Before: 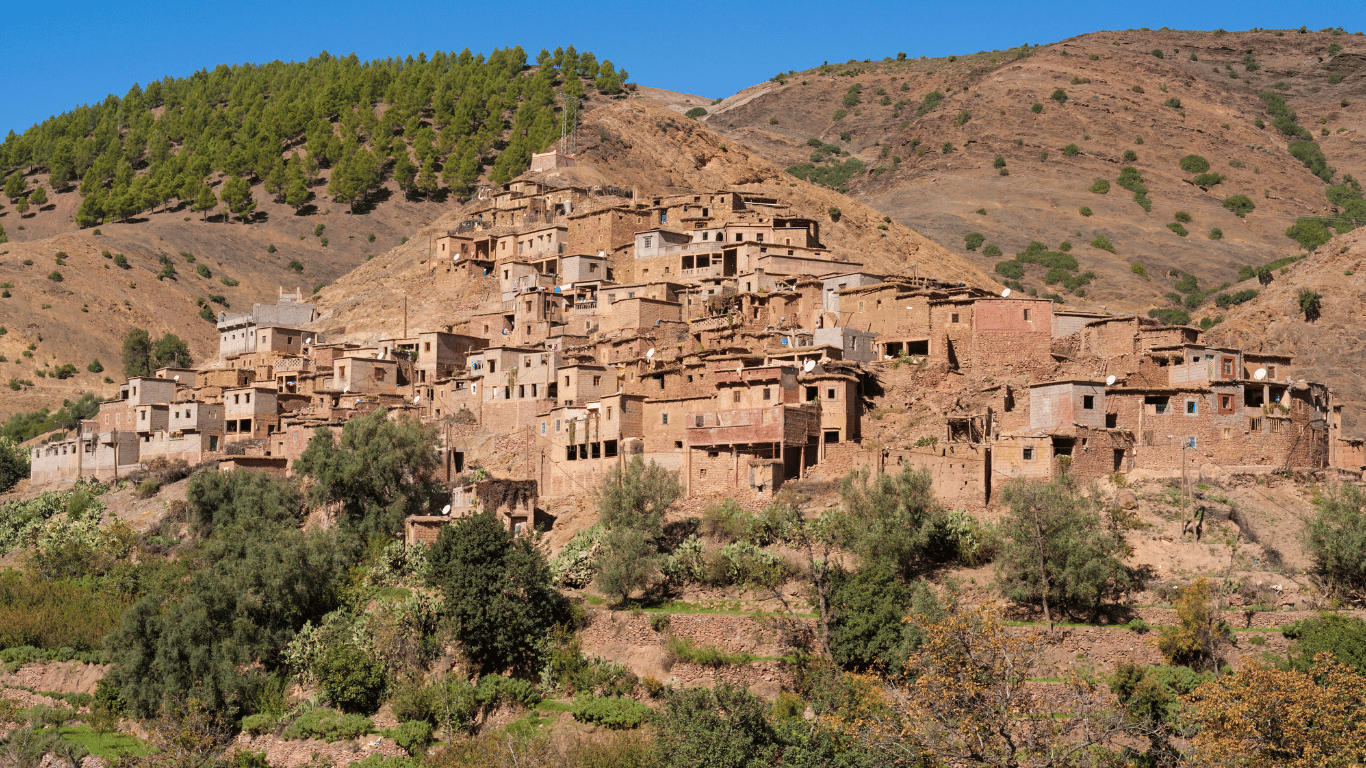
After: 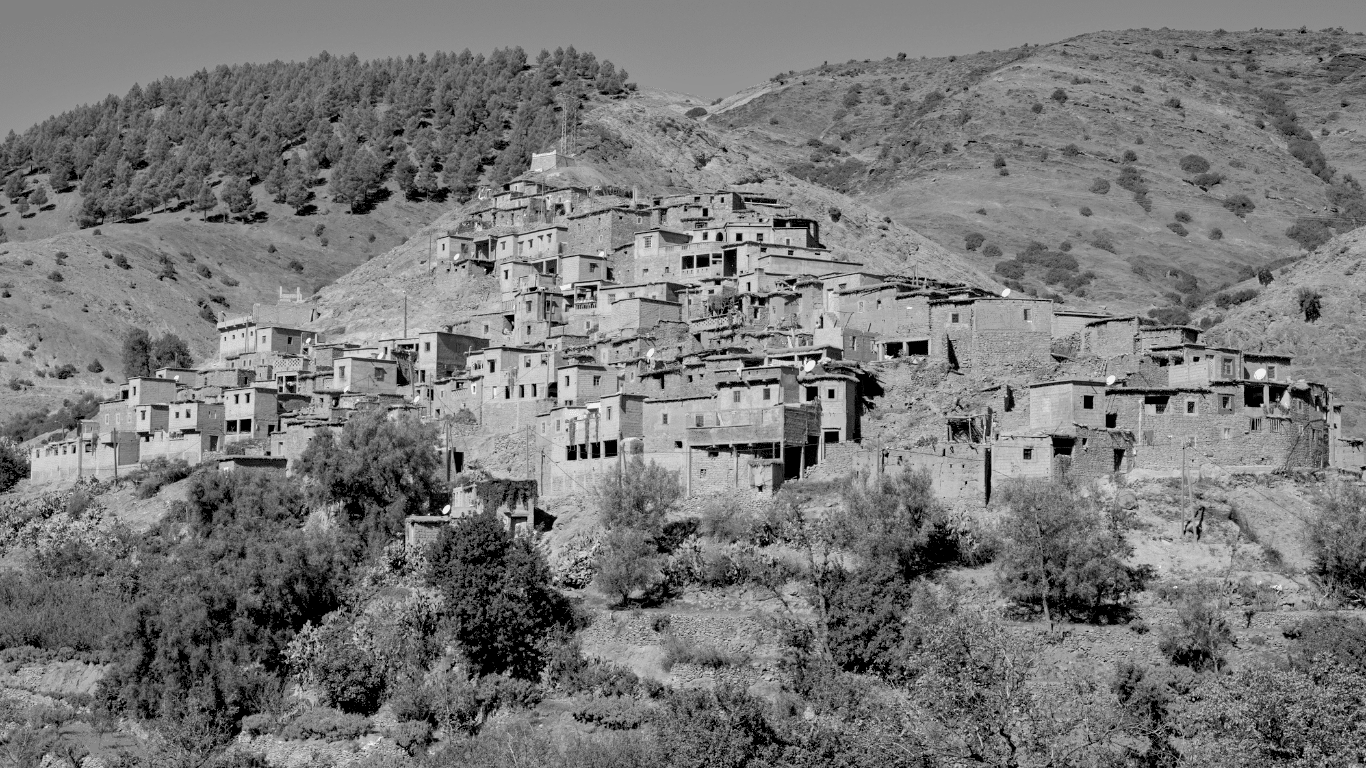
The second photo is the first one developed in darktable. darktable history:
monochrome: a -74.22, b 78.2
rgb levels: levels [[0.013, 0.434, 0.89], [0, 0.5, 1], [0, 0.5, 1]]
